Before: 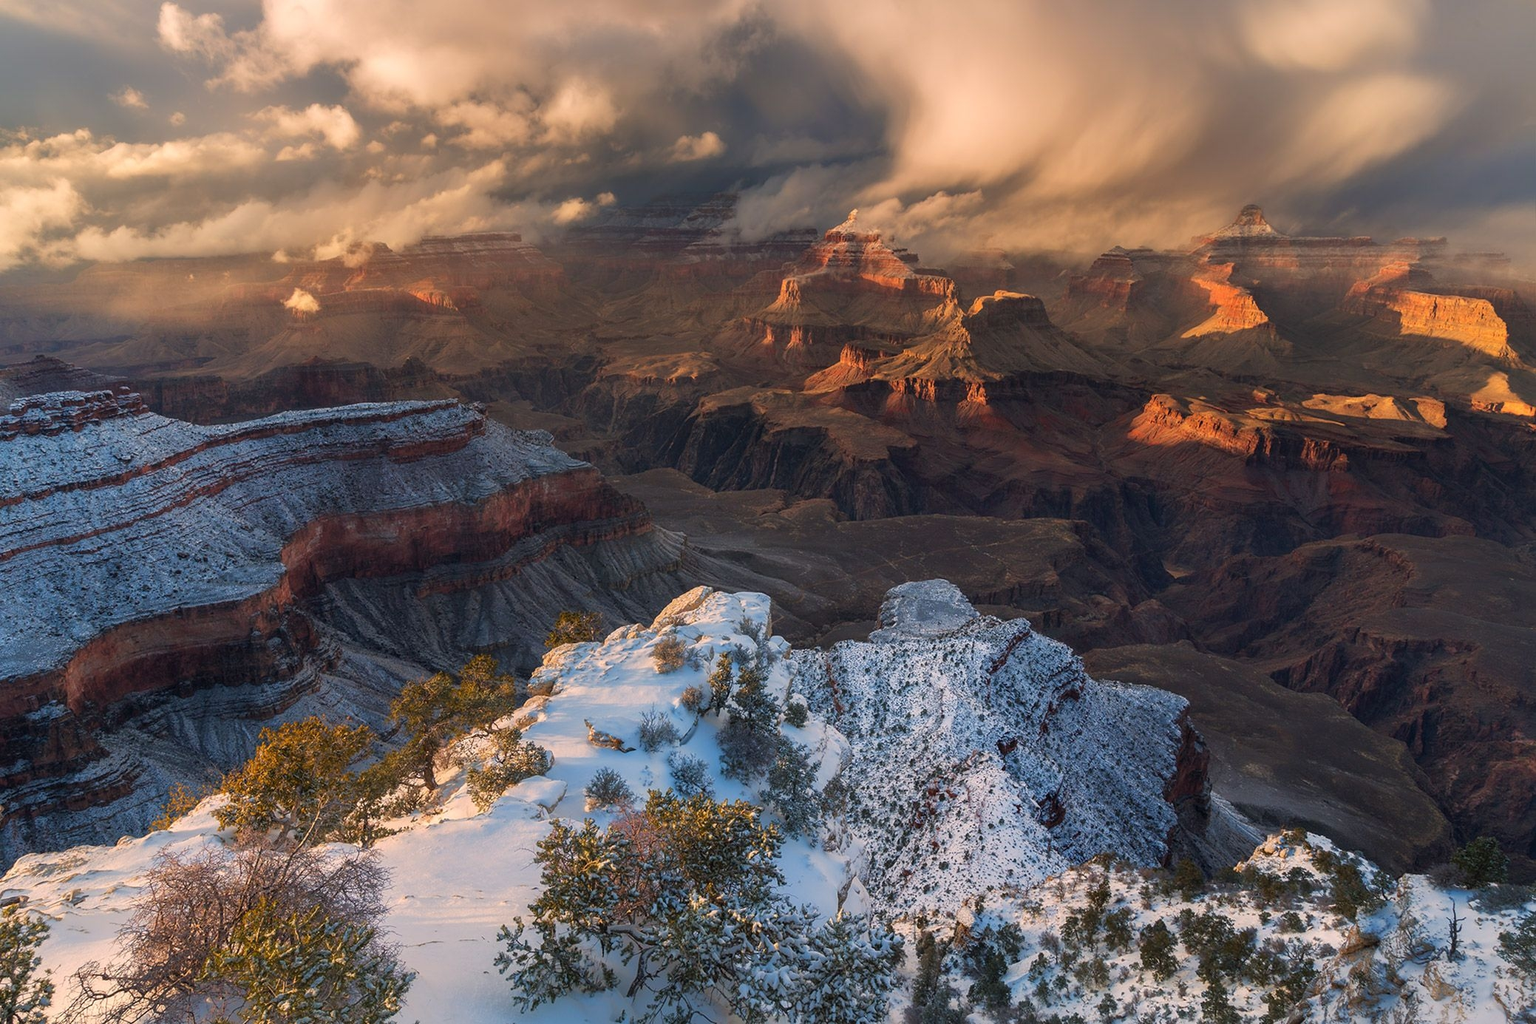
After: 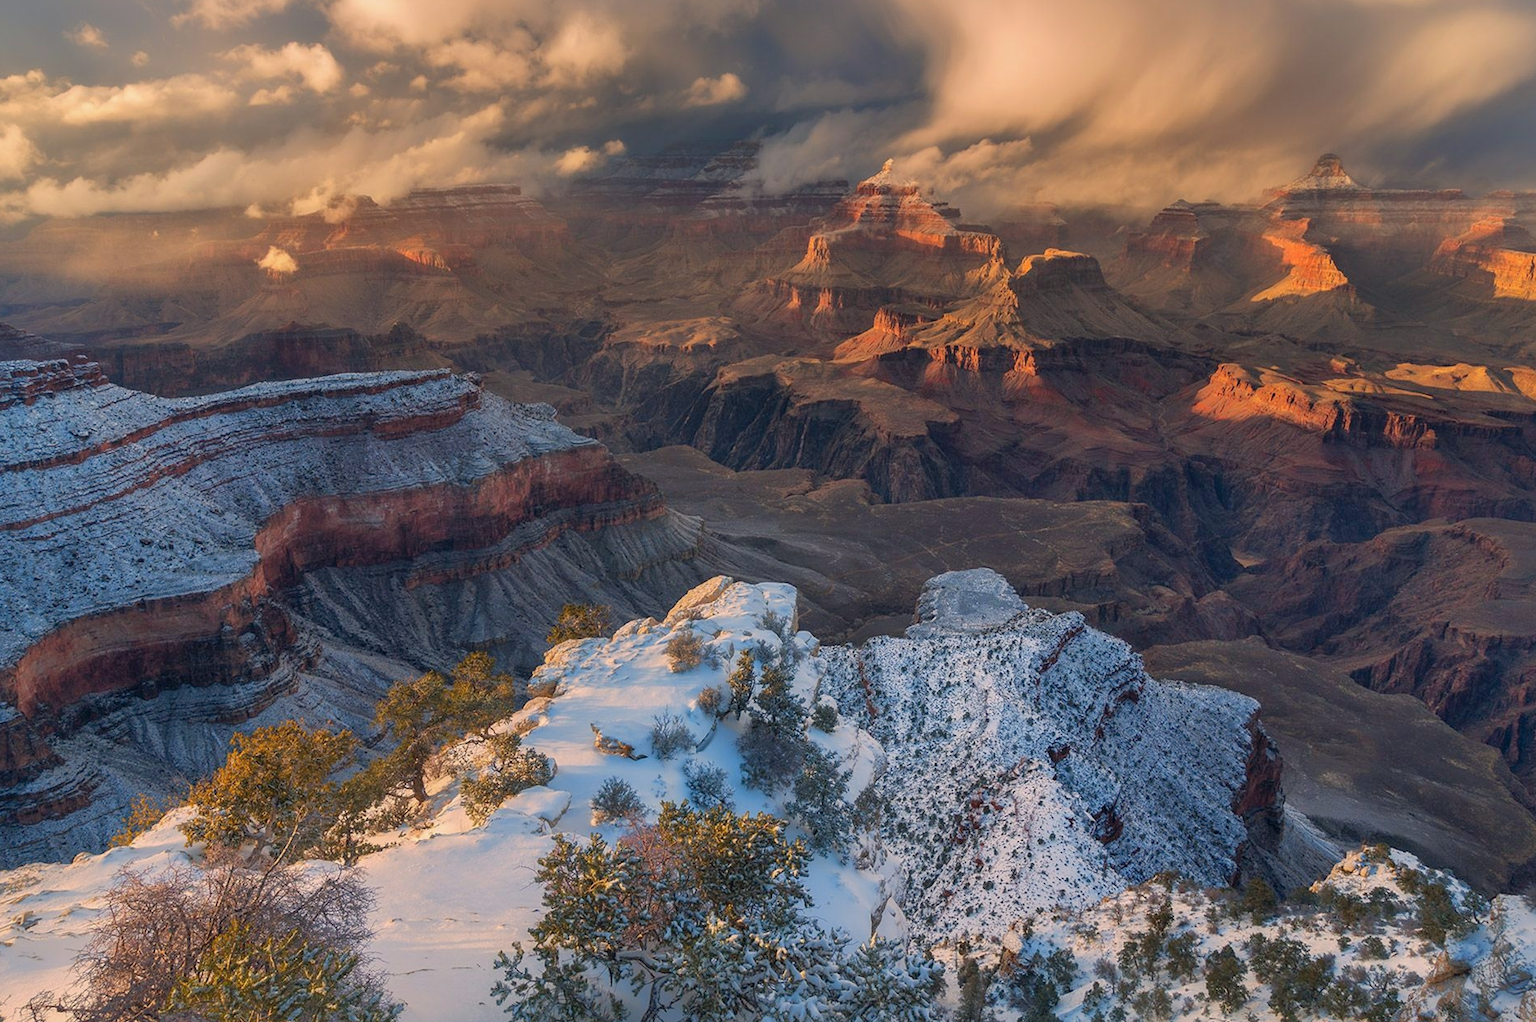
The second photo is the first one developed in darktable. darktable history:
color correction: highlights a* 0.418, highlights b* 2.66, shadows a* -1.27, shadows b* -4.34
crop: left 3.326%, top 6.483%, right 6.343%, bottom 3.3%
shadows and highlights: on, module defaults
